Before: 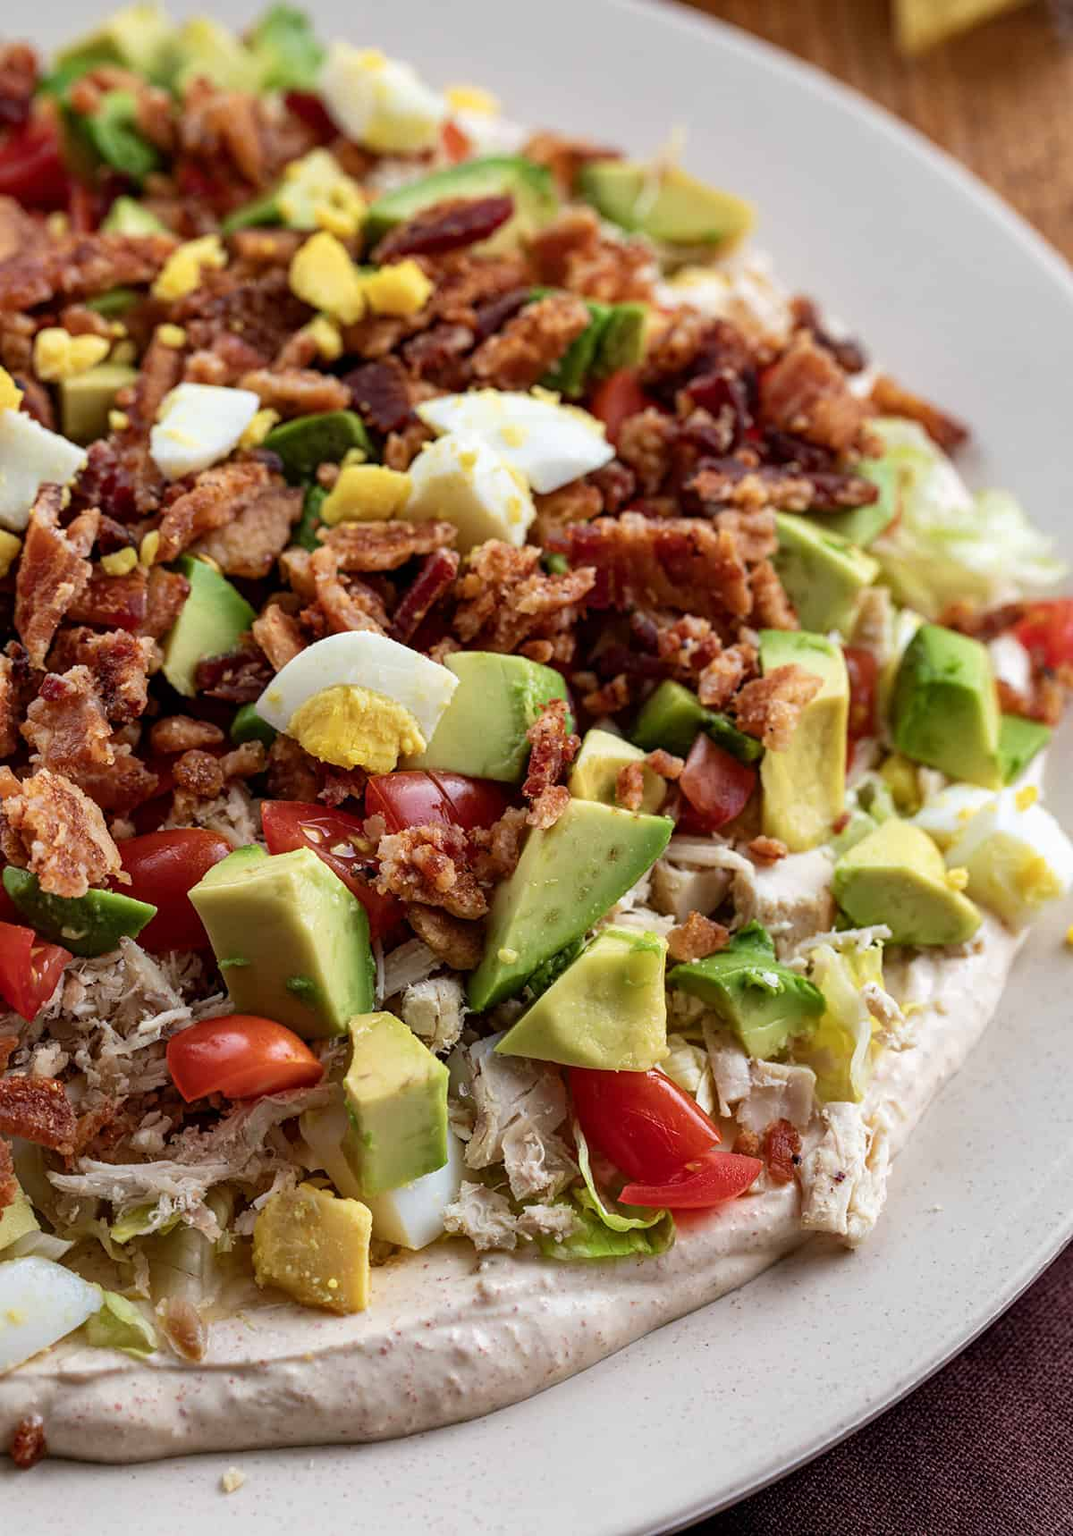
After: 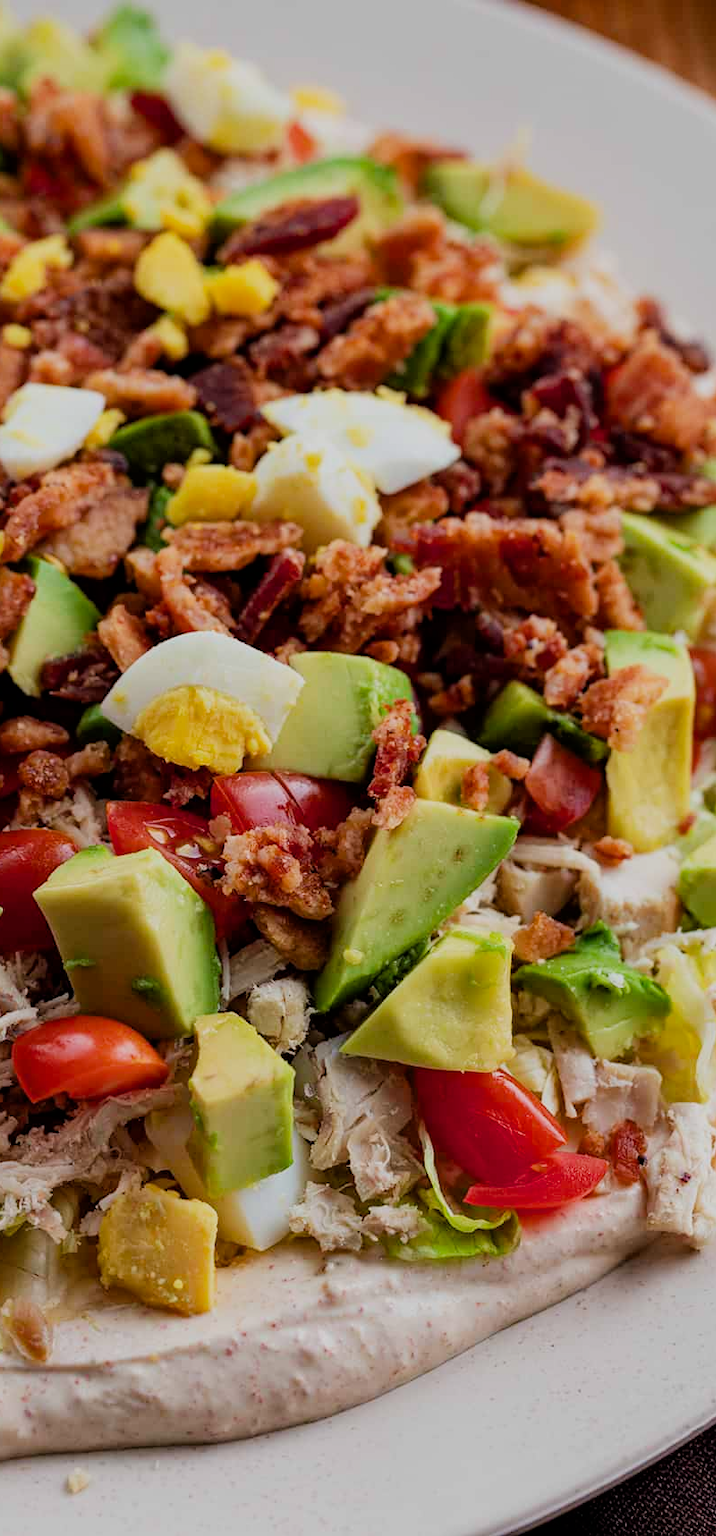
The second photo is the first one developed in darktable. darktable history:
filmic rgb: black relative exposure -7.65 EV, white relative exposure 4.56 EV, hardness 3.61
crop and rotate: left 14.465%, right 18.773%
